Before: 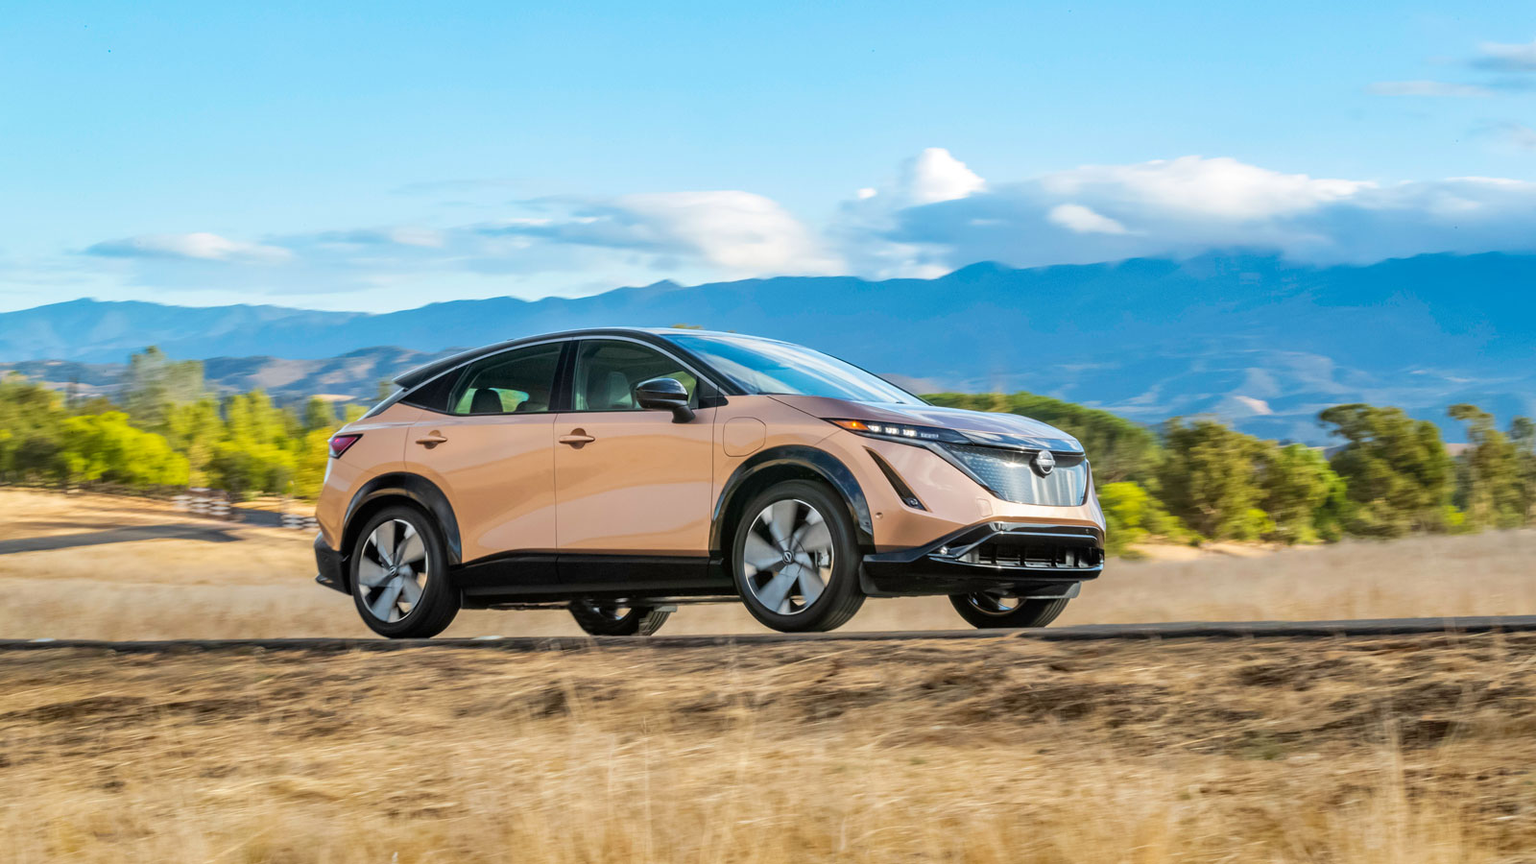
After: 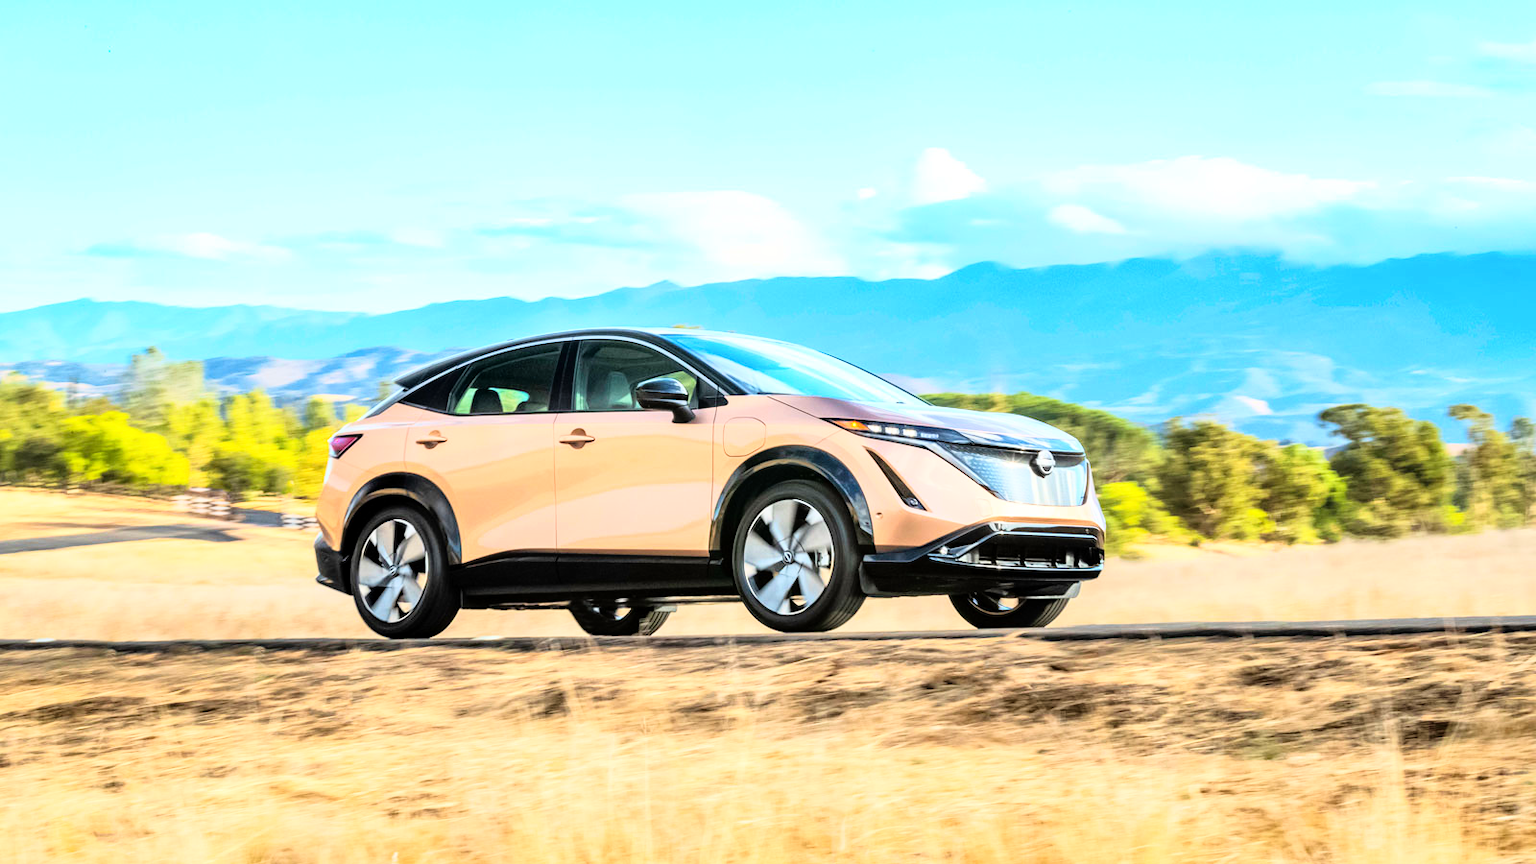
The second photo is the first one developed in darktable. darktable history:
contrast equalizer: y [[0.518, 0.517, 0.501, 0.5, 0.5, 0.5], [0.5 ×6], [0.5 ×6], [0 ×6], [0 ×6]]
velvia: strength 8.78%
base curve: curves: ch0 [(0, 0) (0.012, 0.01) (0.073, 0.168) (0.31, 0.711) (0.645, 0.957) (1, 1)]
